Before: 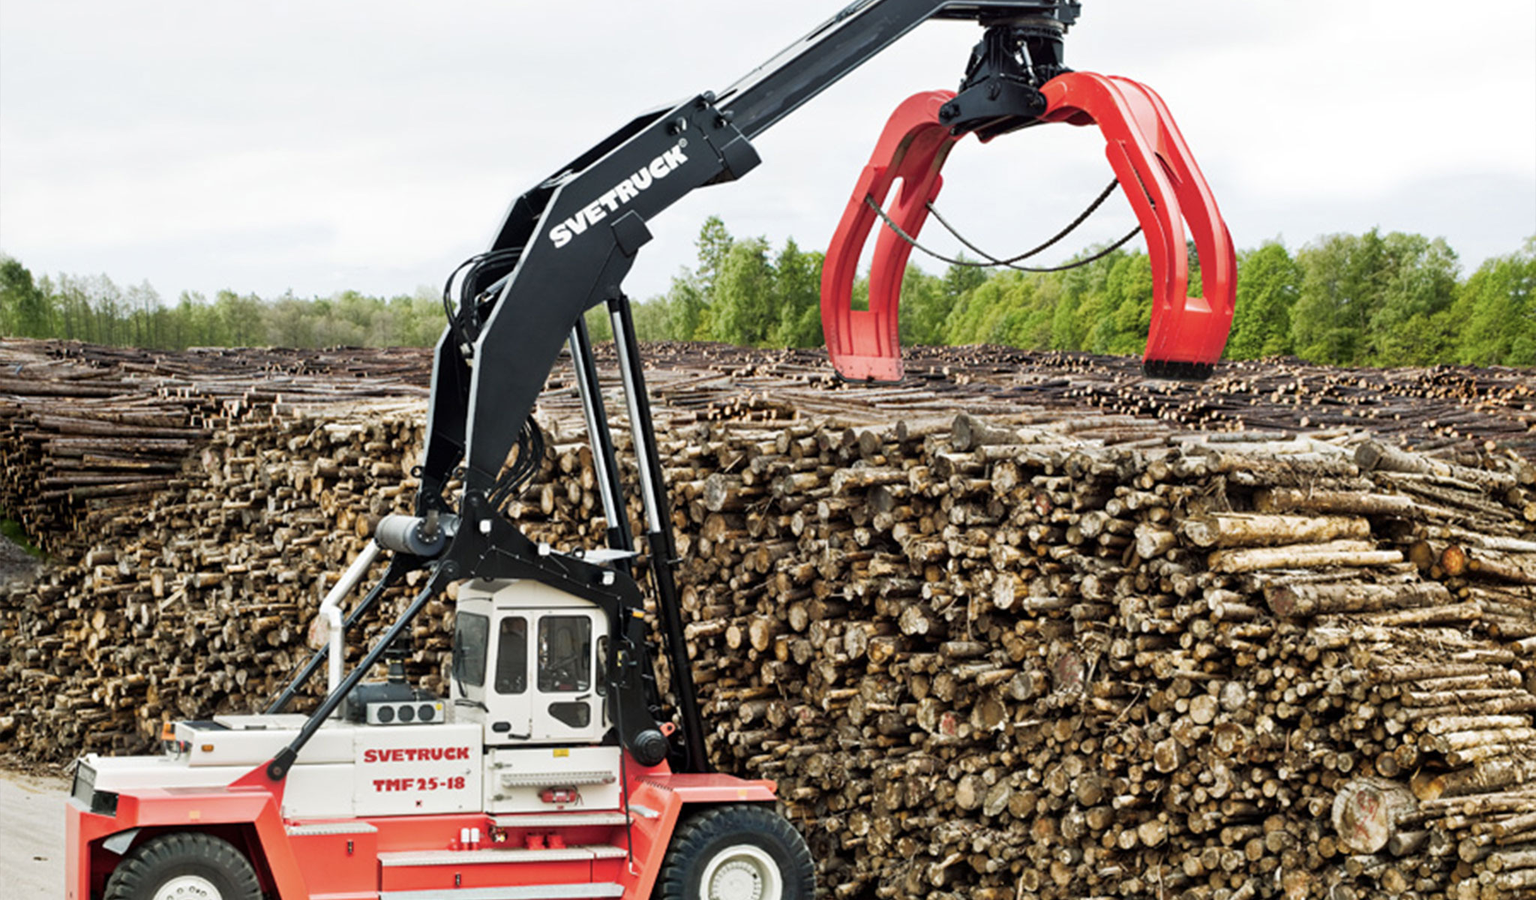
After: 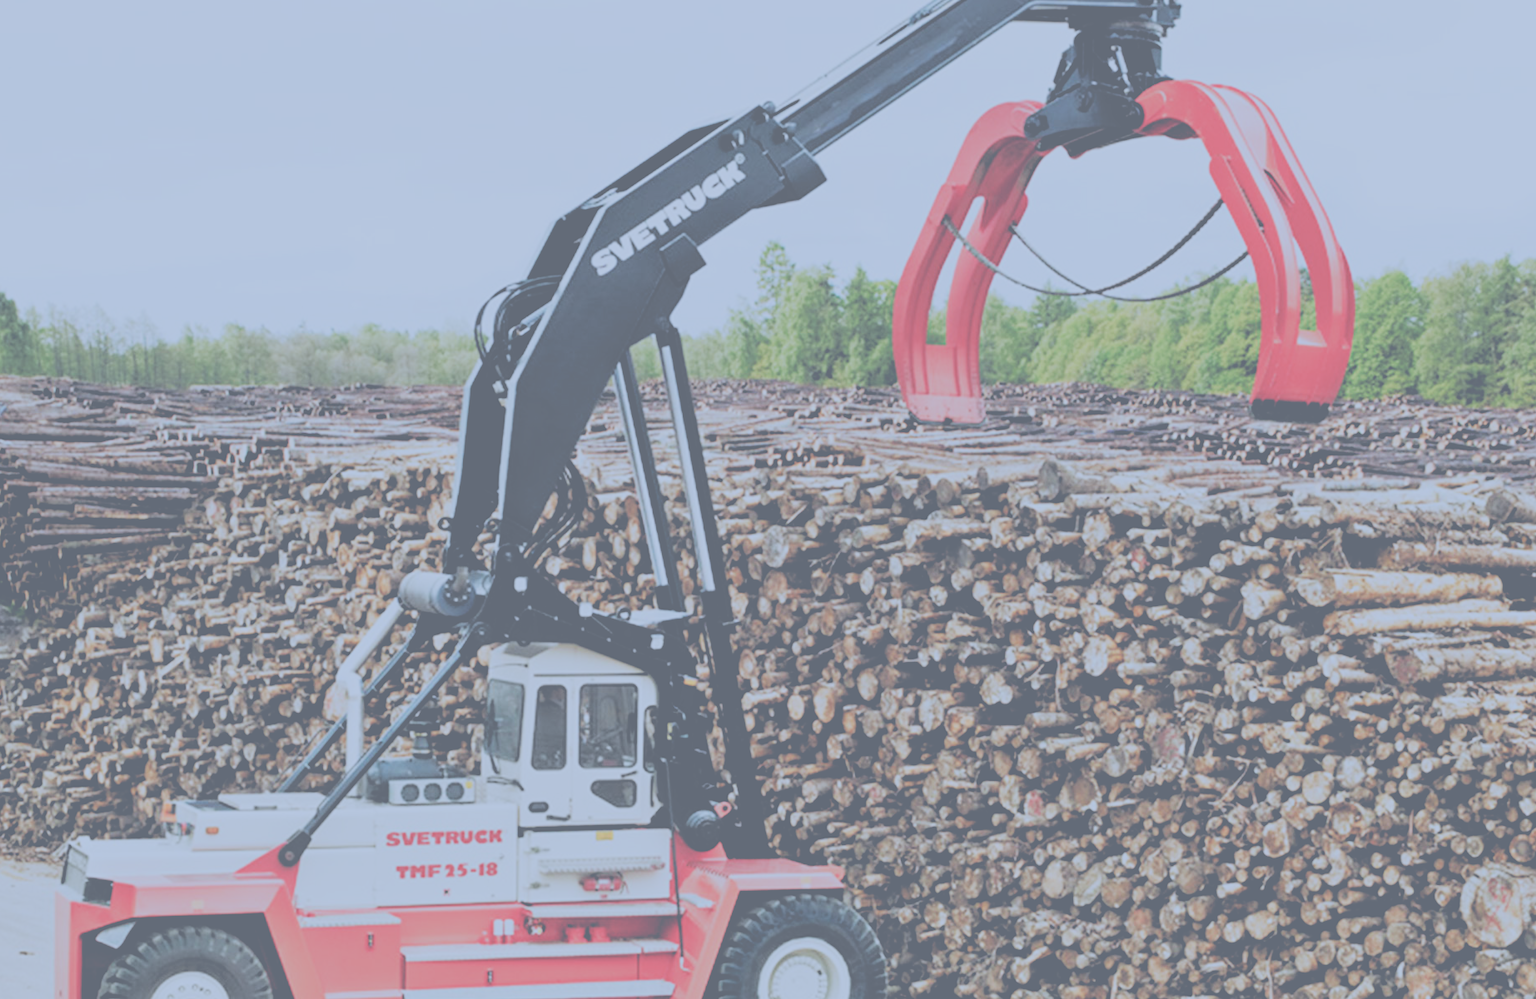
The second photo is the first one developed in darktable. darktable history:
filmic rgb: black relative exposure -4.42 EV, white relative exposure 6.58 EV, hardness 1.85, contrast 0.5
crop and rotate: left 1.088%, right 8.807%
contrast brightness saturation: brightness 0.15
color correction: highlights a* -2.24, highlights b* -18.1
tone curve: curves: ch0 [(0, 0) (0.003, 0.449) (0.011, 0.449) (0.025, 0.449) (0.044, 0.45) (0.069, 0.453) (0.1, 0.453) (0.136, 0.455) (0.177, 0.458) (0.224, 0.462) (0.277, 0.47) (0.335, 0.491) (0.399, 0.522) (0.468, 0.561) (0.543, 0.619) (0.623, 0.69) (0.709, 0.756) (0.801, 0.802) (0.898, 0.825) (1, 1)], preserve colors none
exposure: compensate highlight preservation false
rotate and perspective: automatic cropping off
